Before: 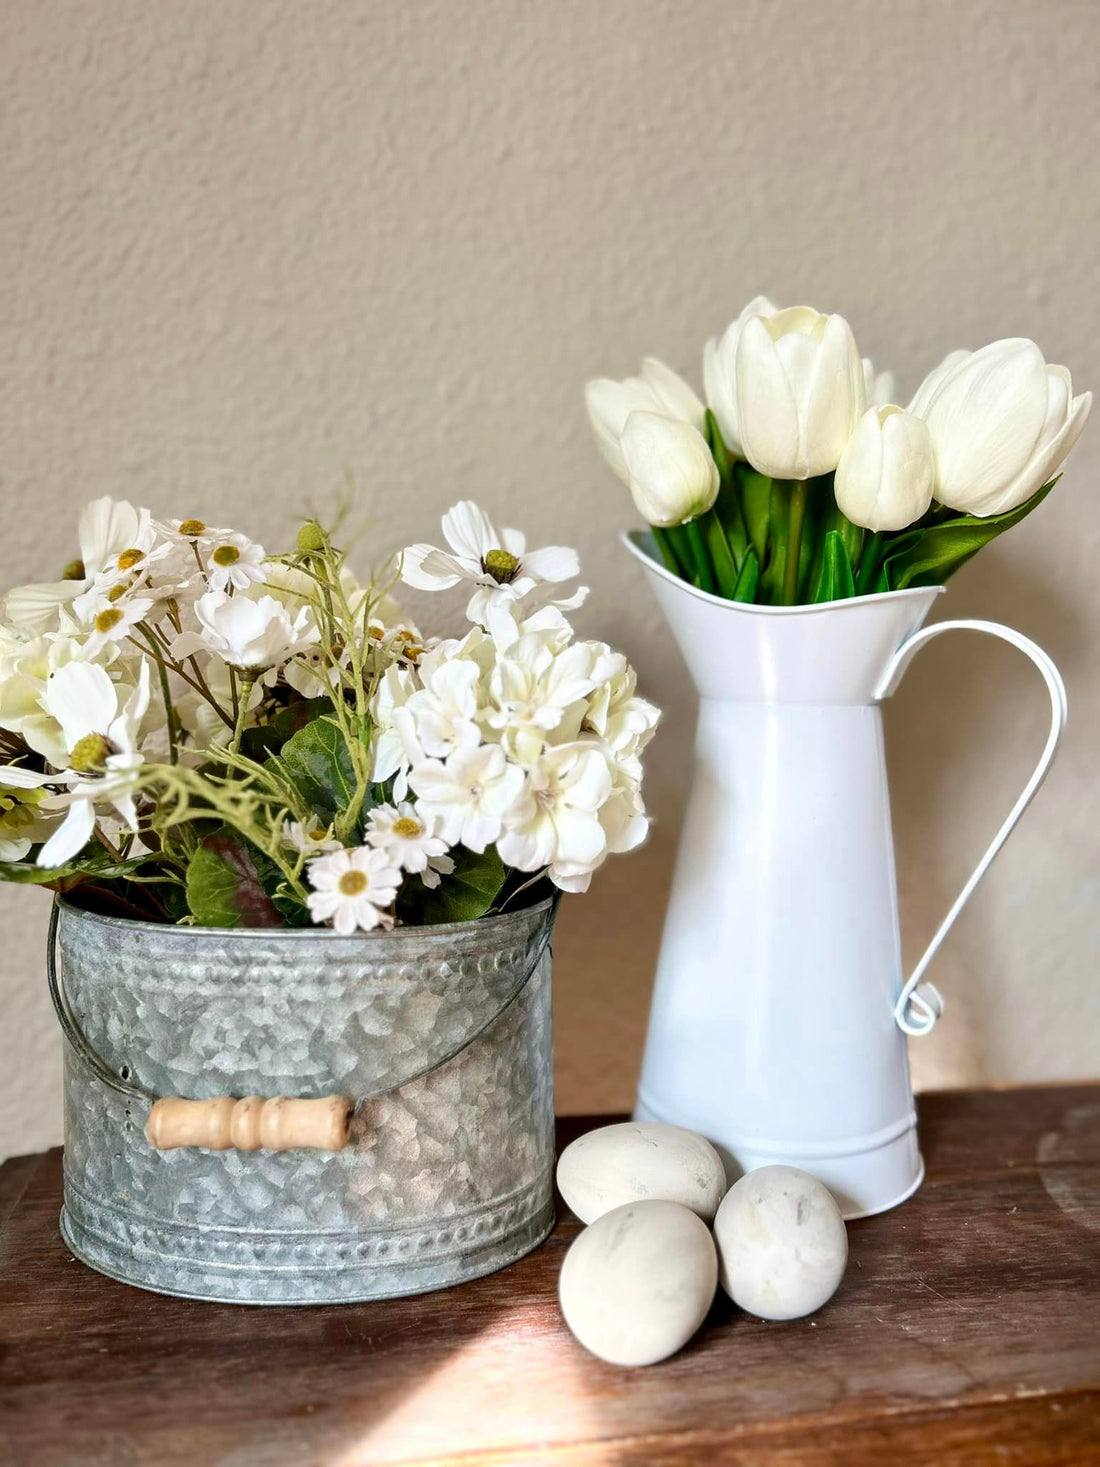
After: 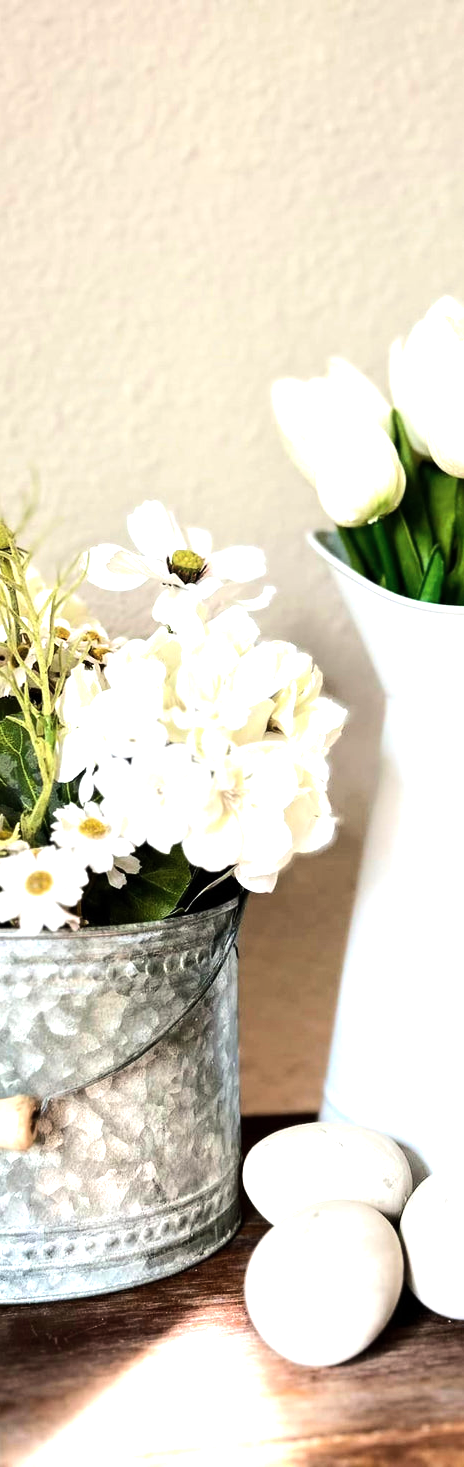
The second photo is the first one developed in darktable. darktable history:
shadows and highlights: radius 93.07, shadows -14.46, white point adjustment 0.23, highlights 31.48, compress 48.23%, highlights color adjustment 52.79%, soften with gaussian
tone equalizer: -8 EV -1.08 EV, -7 EV -1.01 EV, -6 EV -0.867 EV, -5 EV -0.578 EV, -3 EV 0.578 EV, -2 EV 0.867 EV, -1 EV 1.01 EV, +0 EV 1.08 EV, edges refinement/feathering 500, mask exposure compensation -1.57 EV, preserve details no
crop: left 28.583%, right 29.231%
